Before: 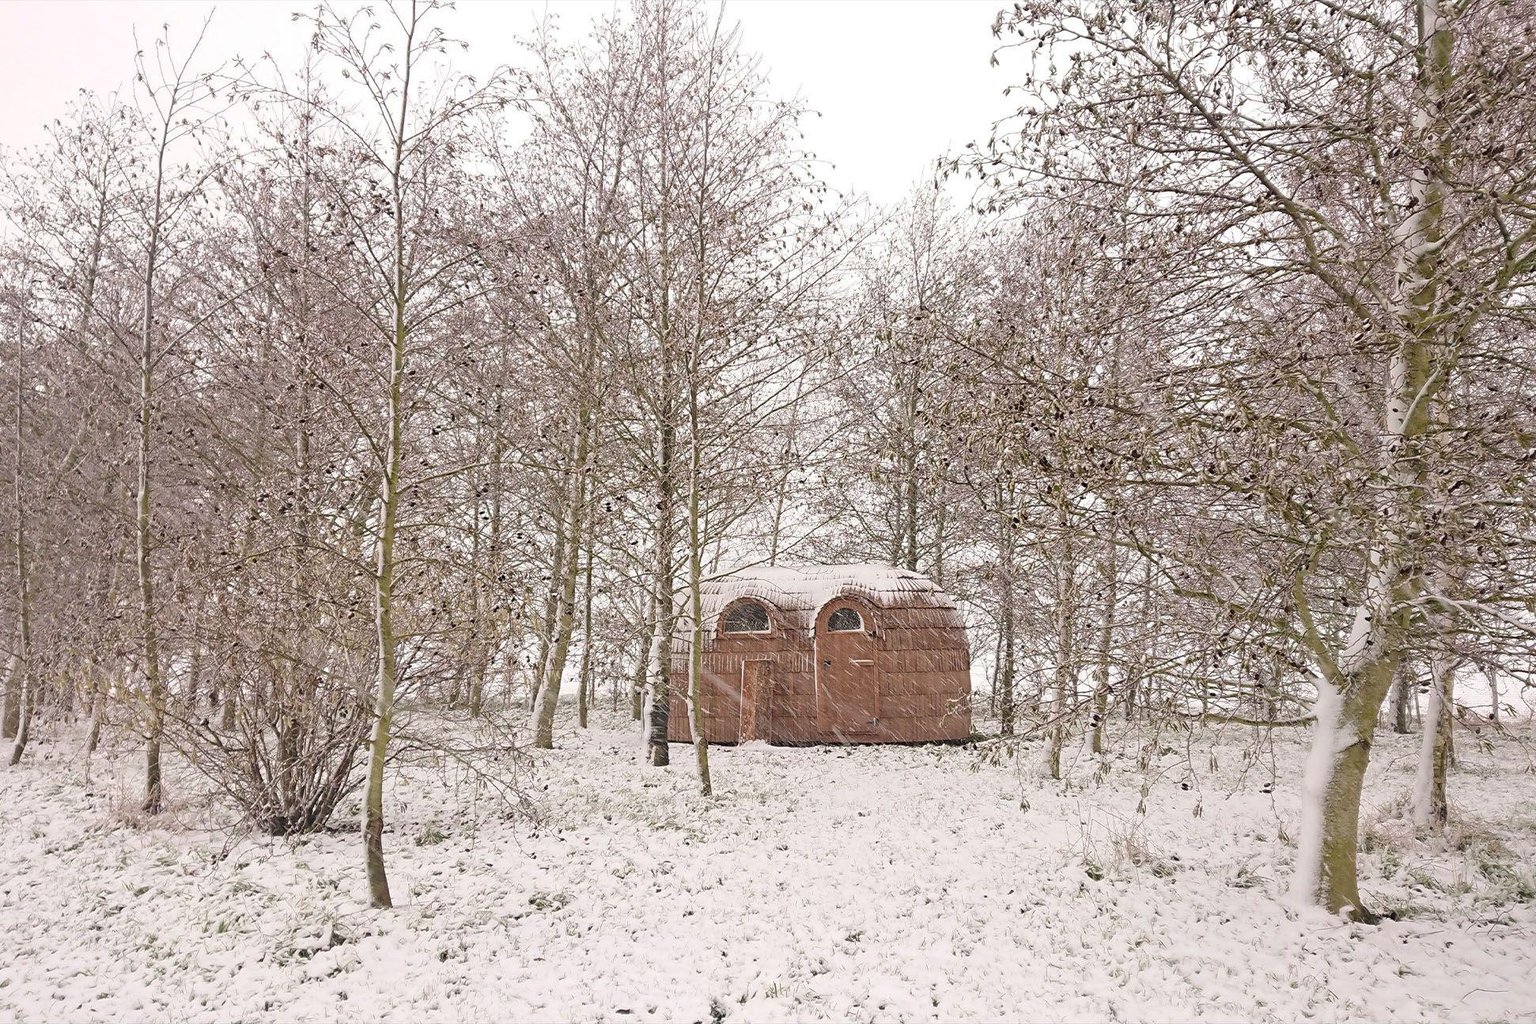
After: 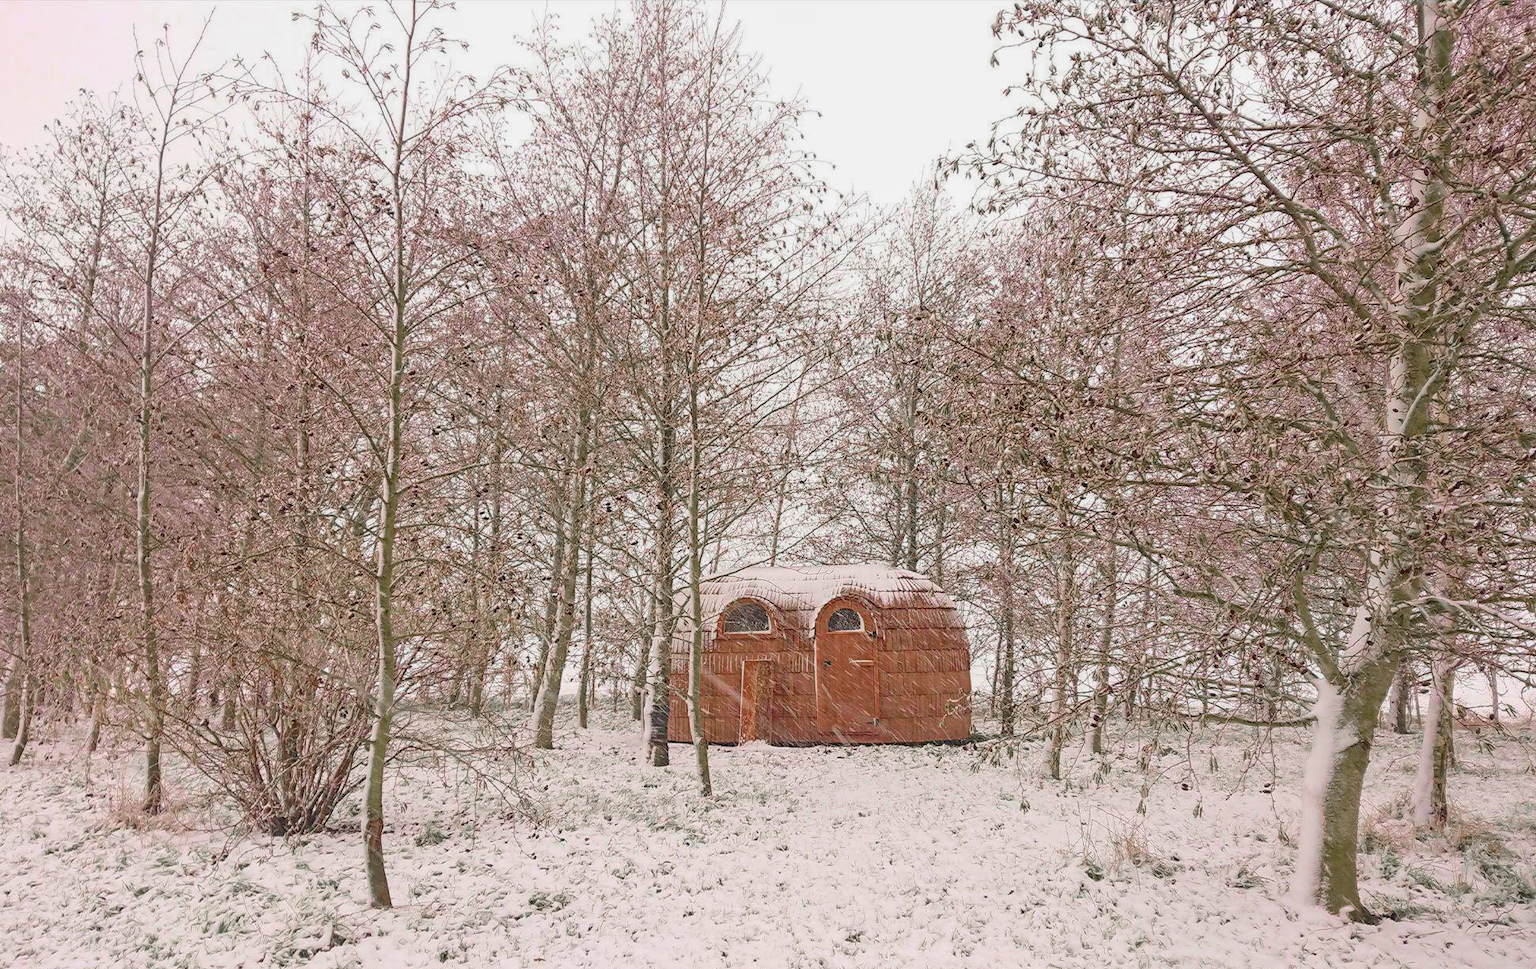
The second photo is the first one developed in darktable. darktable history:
local contrast: on, module defaults
exposure: exposure 0.175 EV, compensate highlight preservation false
contrast brightness saturation: contrast -0.203, saturation 0.189
color zones: curves: ch0 [(0, 0.48) (0.209, 0.398) (0.305, 0.332) (0.429, 0.493) (0.571, 0.5) (0.714, 0.5) (0.857, 0.5) (1, 0.48)]; ch1 [(0, 0.736) (0.143, 0.625) (0.225, 0.371) (0.429, 0.256) (0.571, 0.241) (0.714, 0.213) (0.857, 0.48) (1, 0.736)]; ch2 [(0, 0.448) (0.143, 0.498) (0.286, 0.5) (0.429, 0.5) (0.571, 0.5) (0.714, 0.5) (0.857, 0.5) (1, 0.448)]
crop and rotate: top 0.014%, bottom 5.3%
